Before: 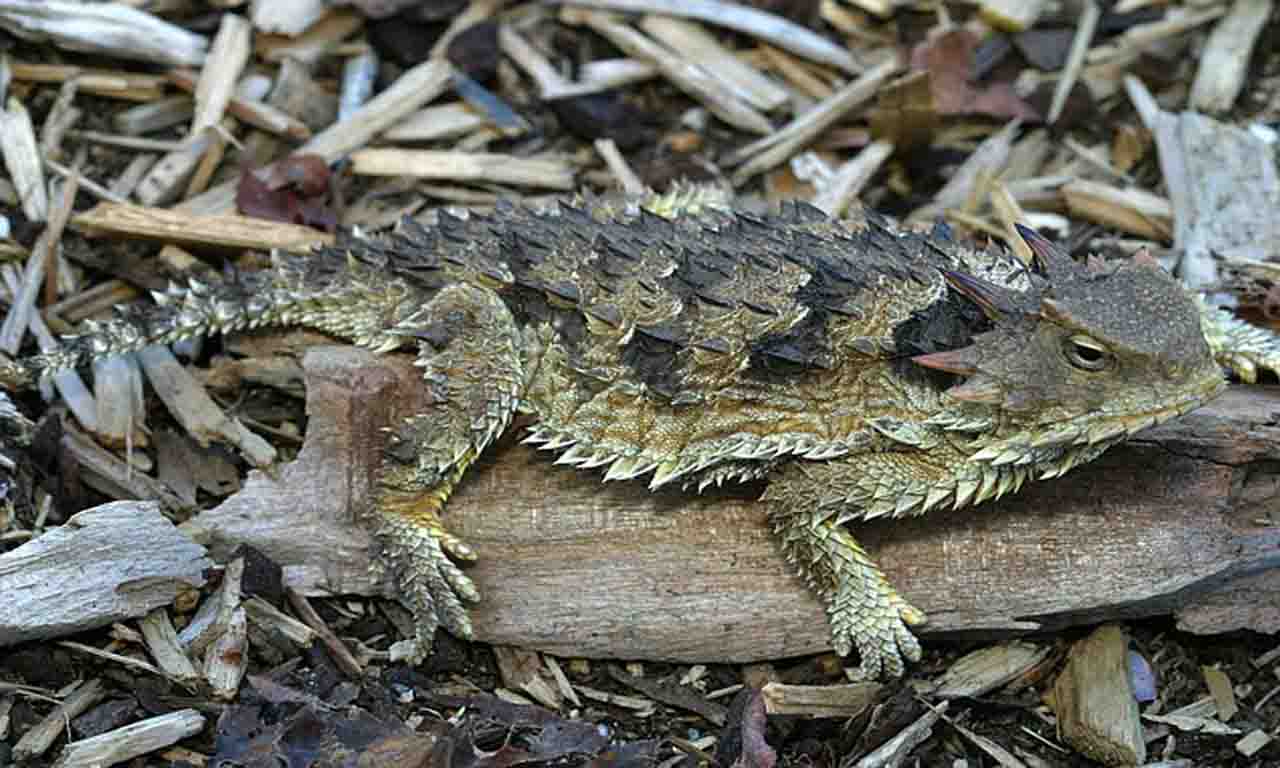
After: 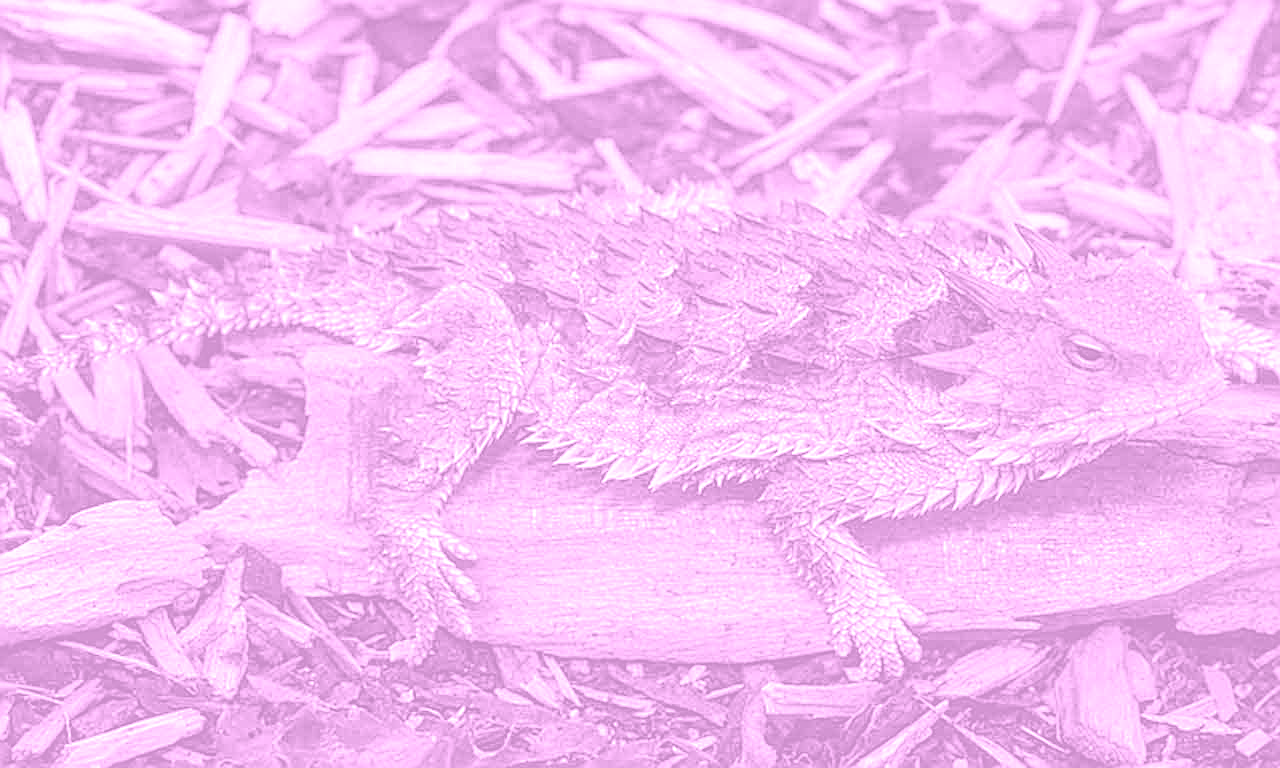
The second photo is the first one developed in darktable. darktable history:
exposure: black level correction 0, exposure 0.7 EV, compensate exposure bias true, compensate highlight preservation false
local contrast: detail 130%
colorize: hue 331.2°, saturation 75%, source mix 30.28%, lightness 70.52%, version 1
sharpen: amount 0.6
